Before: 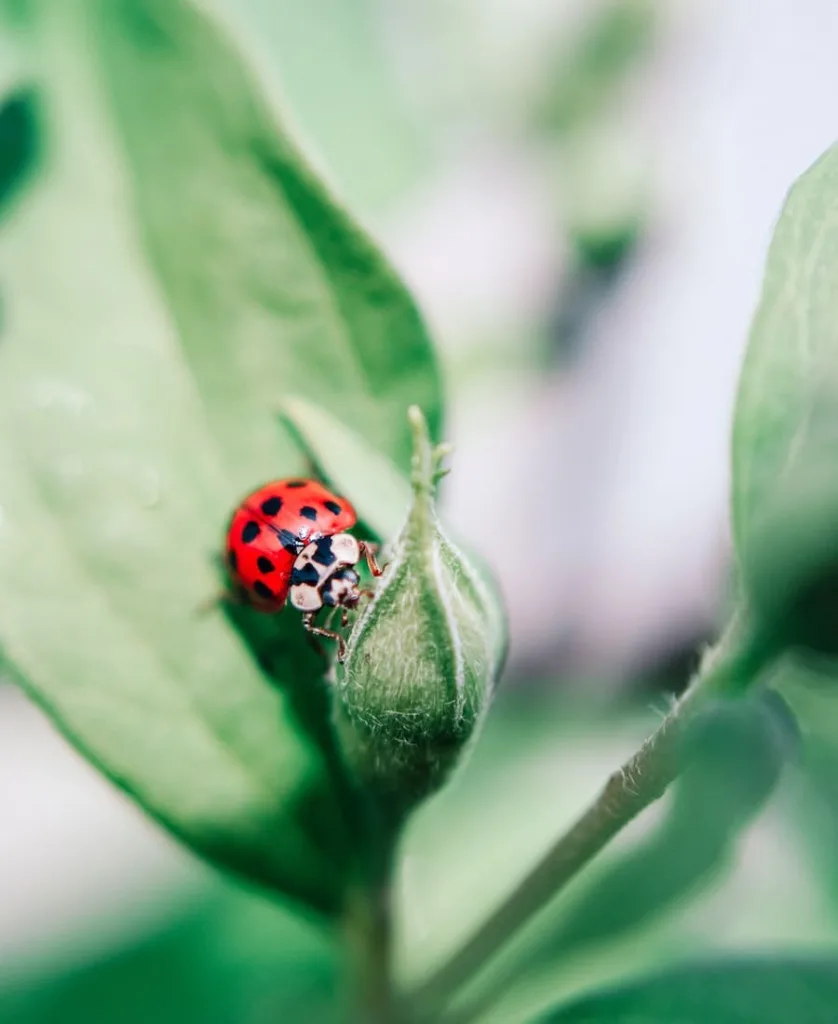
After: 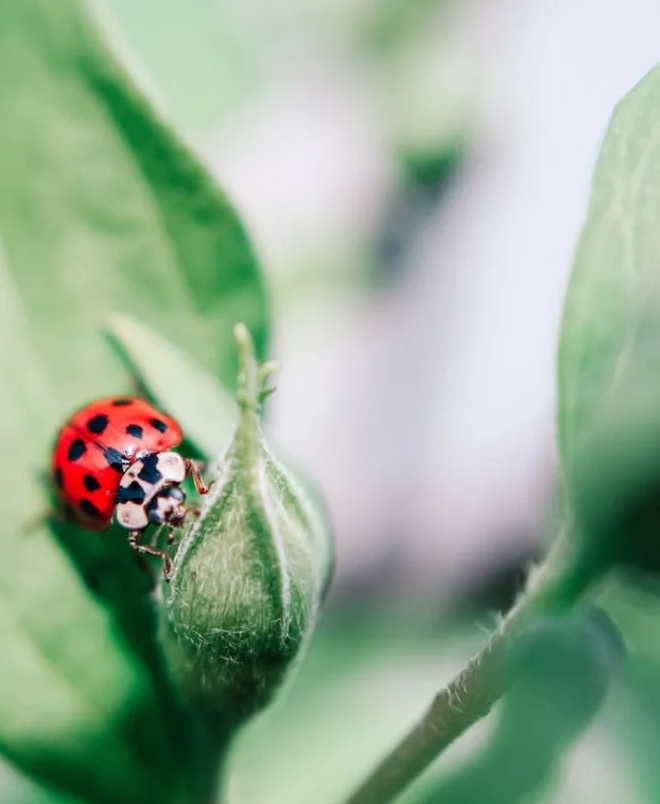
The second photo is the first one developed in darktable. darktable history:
crop and rotate: left 20.781%, top 8.022%, right 0.452%, bottom 13.382%
